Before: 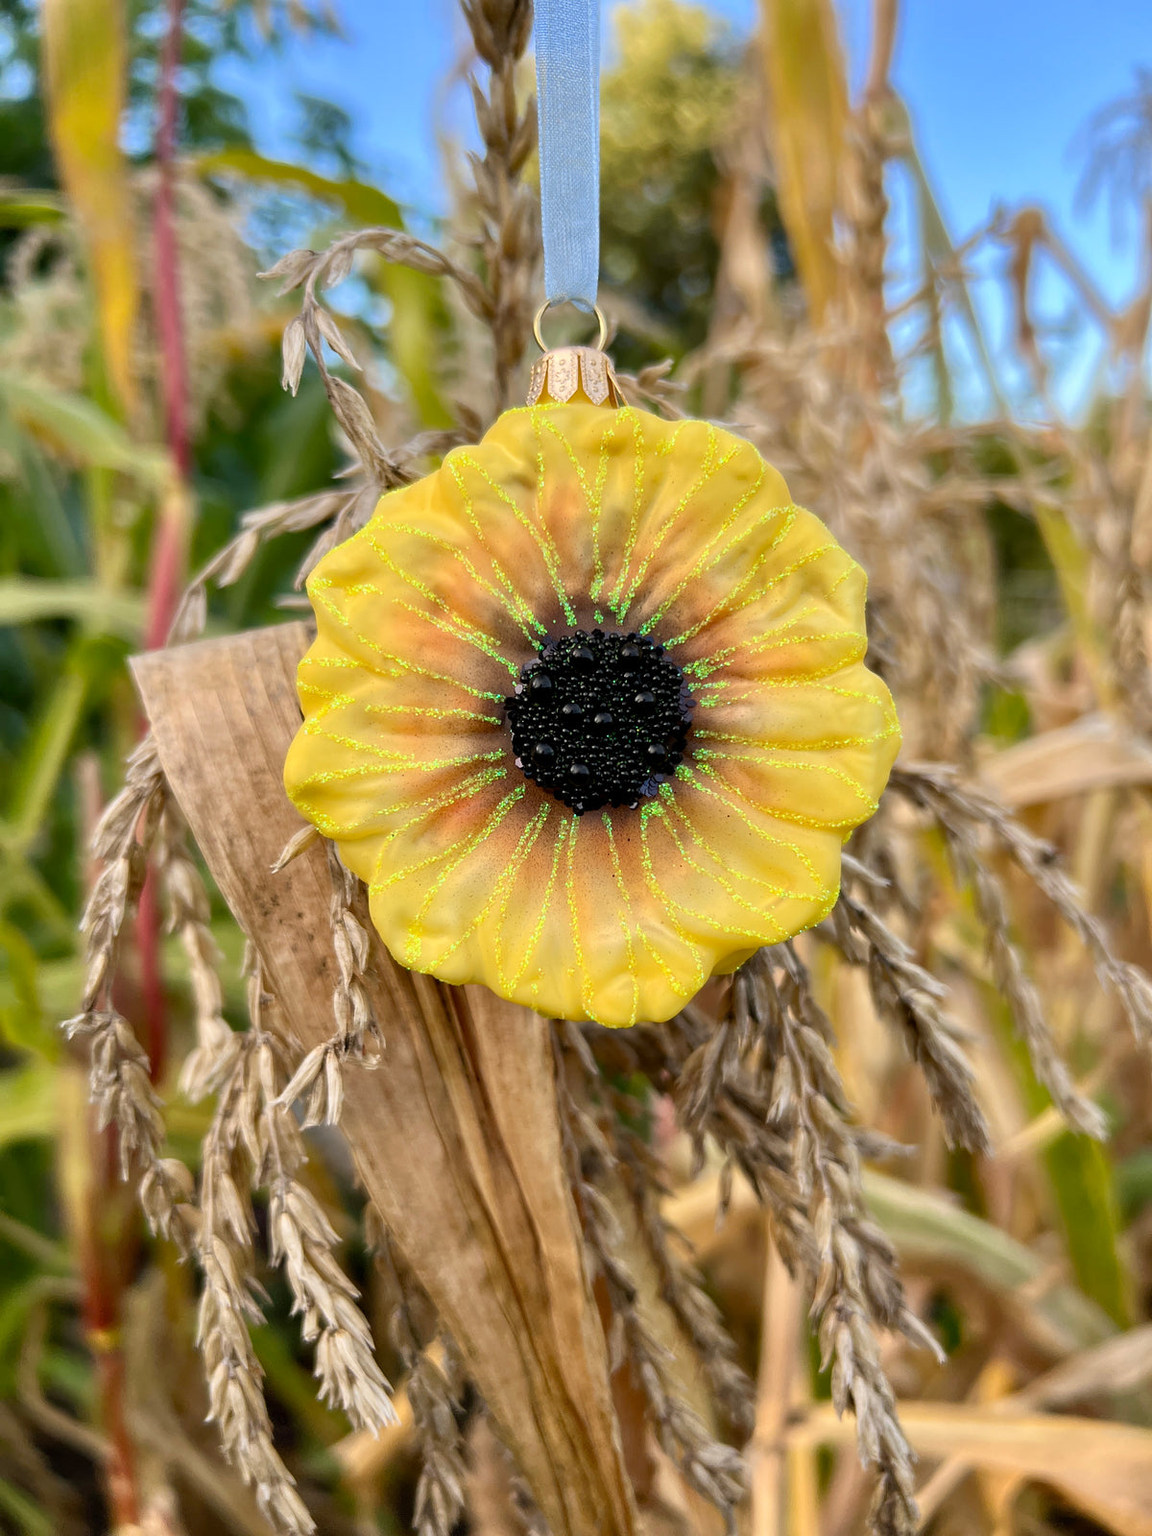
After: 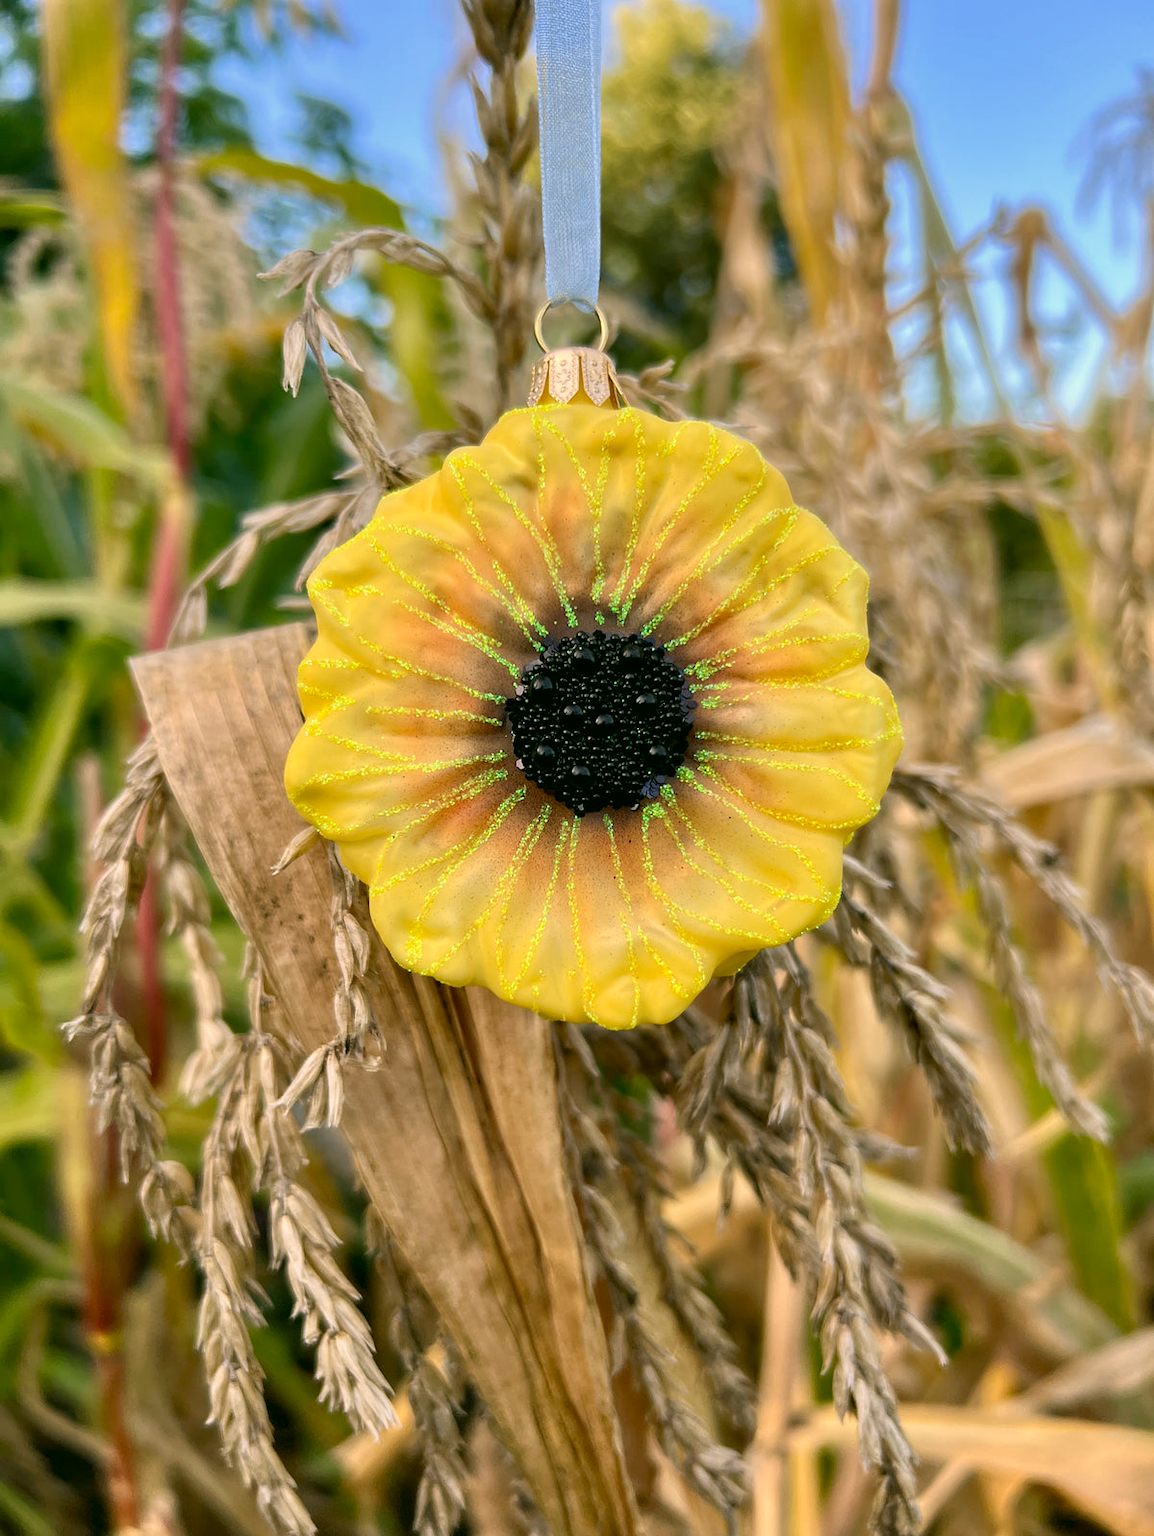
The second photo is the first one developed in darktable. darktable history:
crop: top 0.048%, bottom 0.106%
color correction: highlights a* 4.61, highlights b* 4.93, shadows a* -7.9, shadows b* 4.58
